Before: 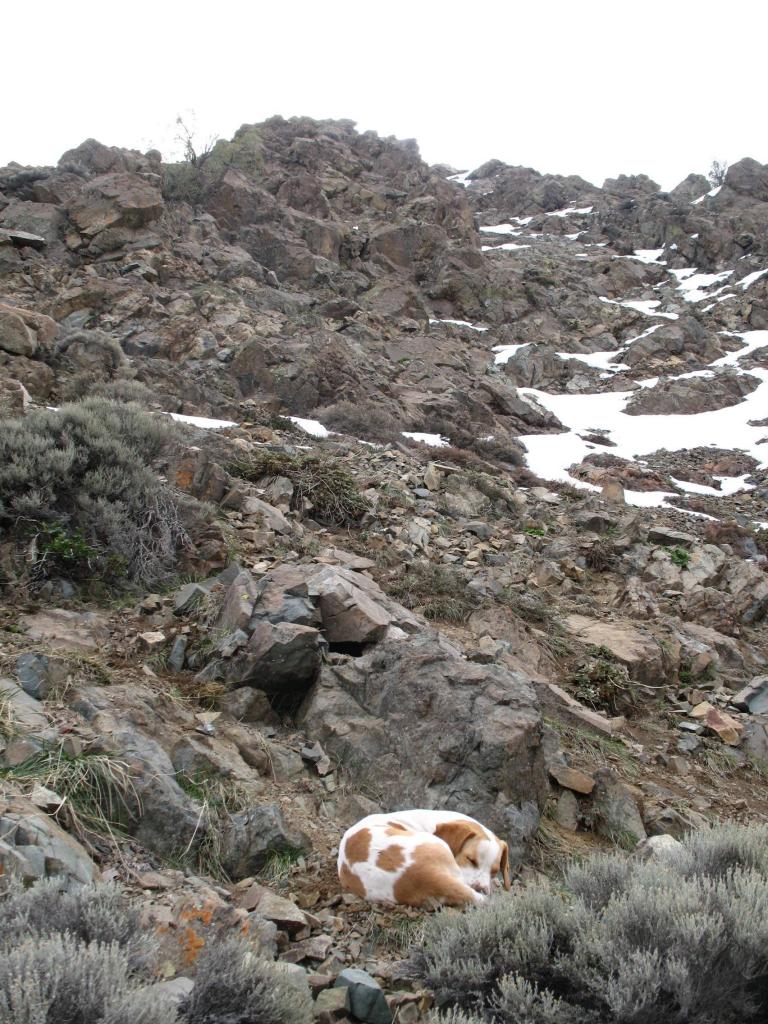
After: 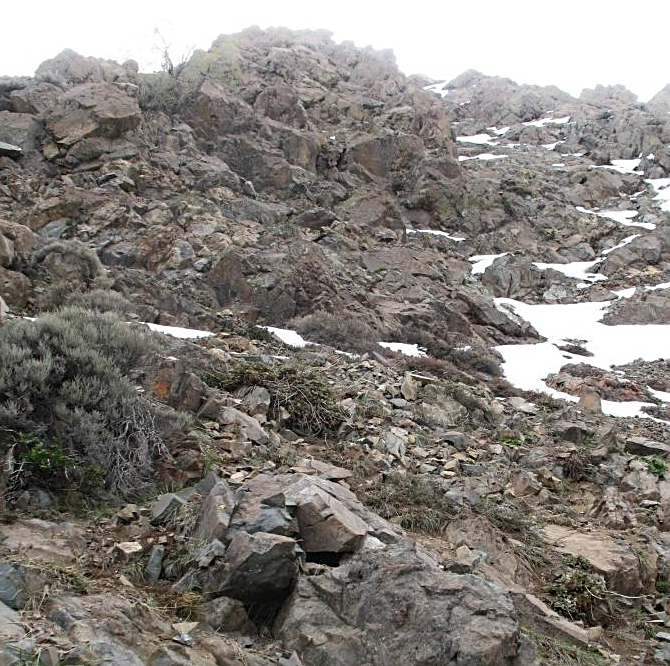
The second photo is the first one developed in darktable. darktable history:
sharpen: on, module defaults
crop: left 3.068%, top 8.822%, right 9.649%, bottom 26.076%
base curve: curves: ch0 [(0, 0) (0.283, 0.295) (1, 1)]
shadows and highlights: shadows -55.84, highlights 85.98, soften with gaussian
